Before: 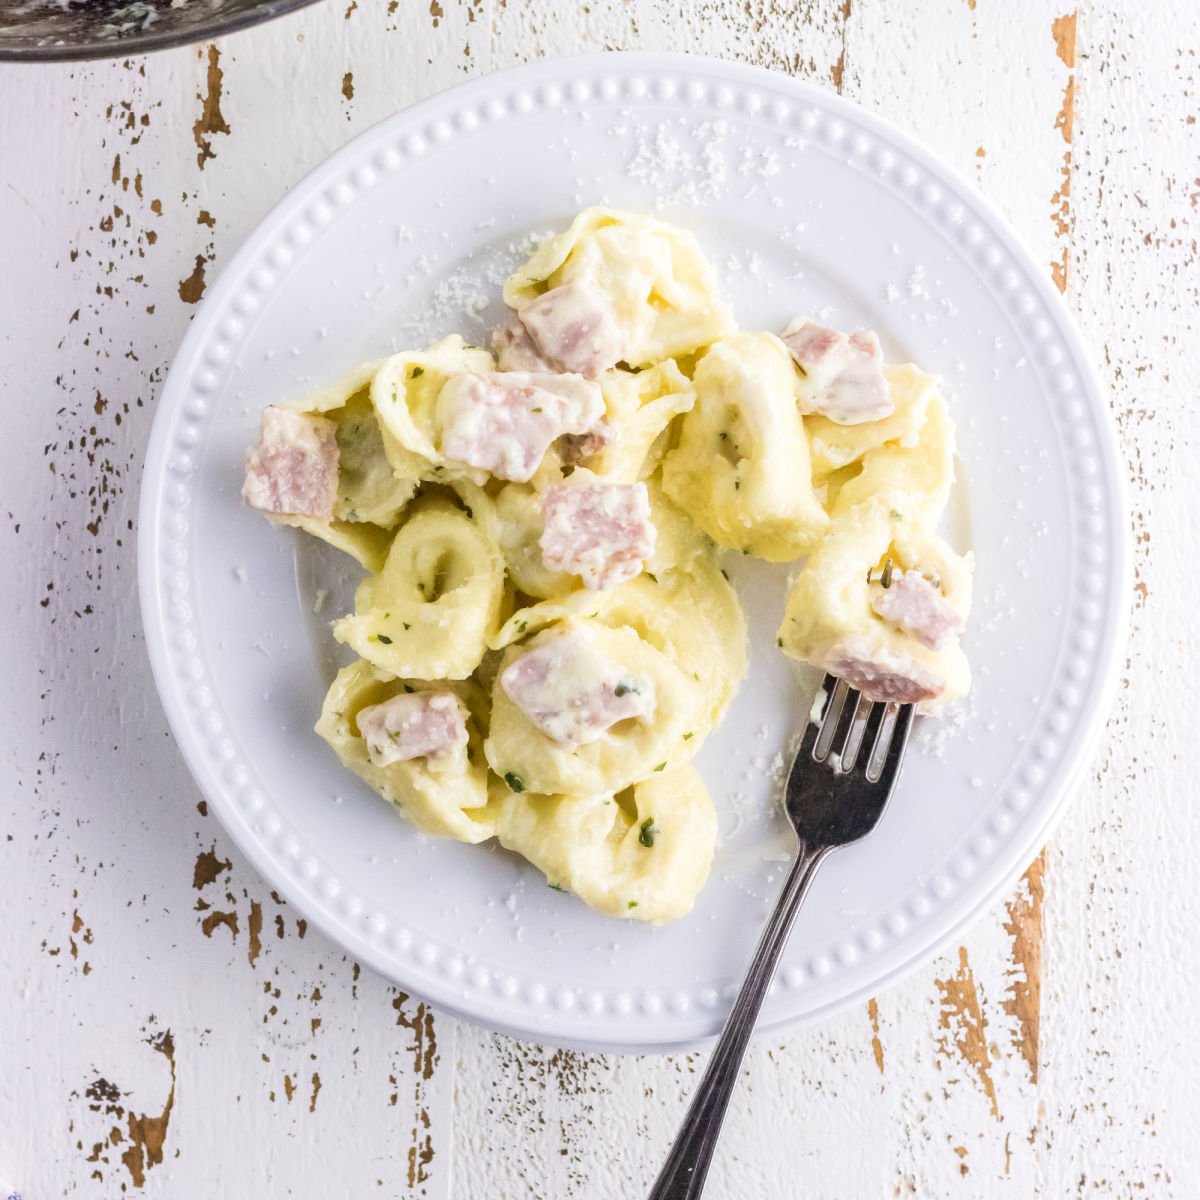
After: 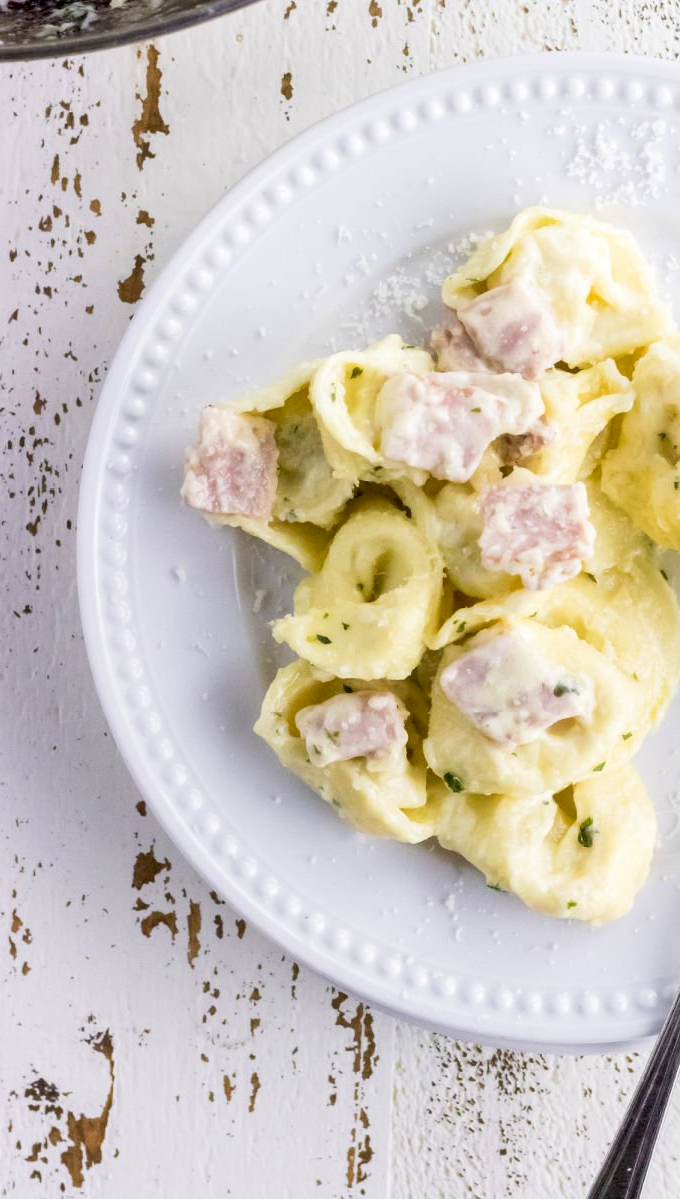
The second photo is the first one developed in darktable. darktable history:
crop: left 5.109%, right 38.216%
exposure: black level correction 0.007, compensate exposure bias true, compensate highlight preservation false
